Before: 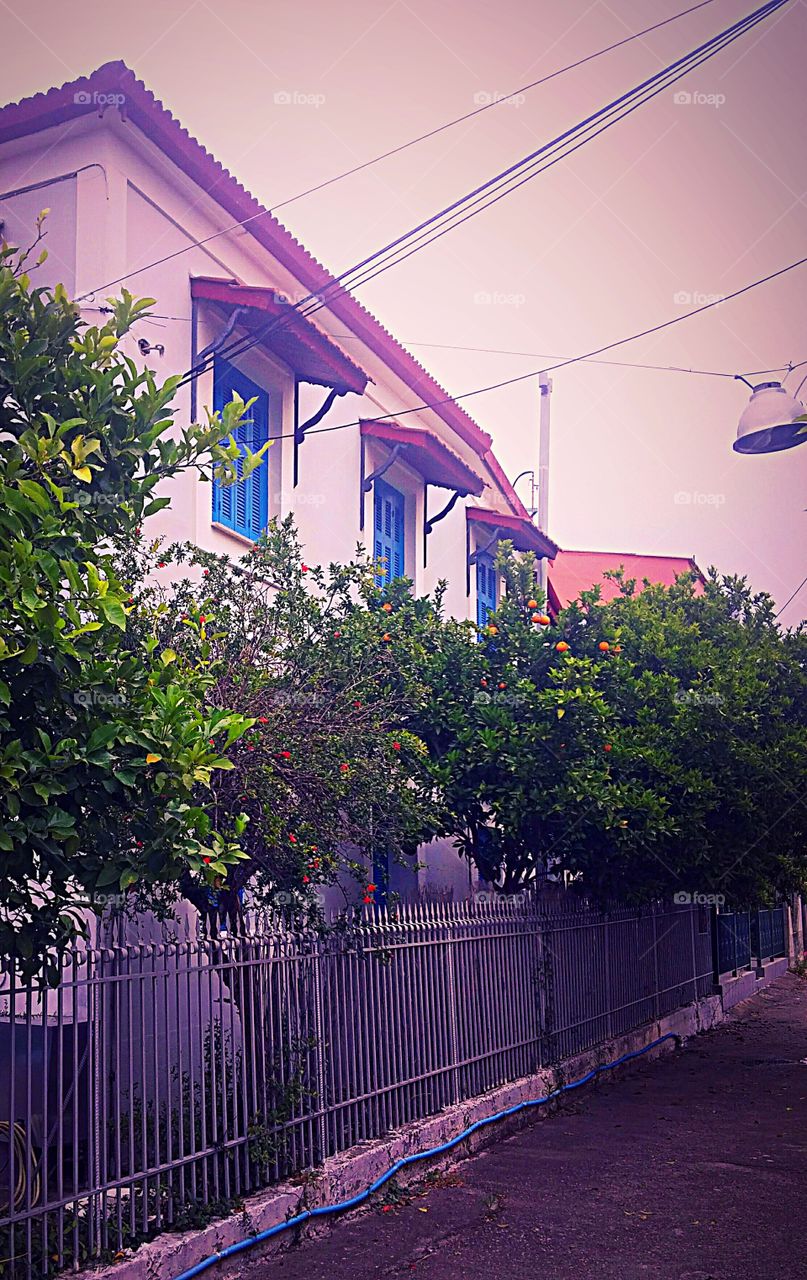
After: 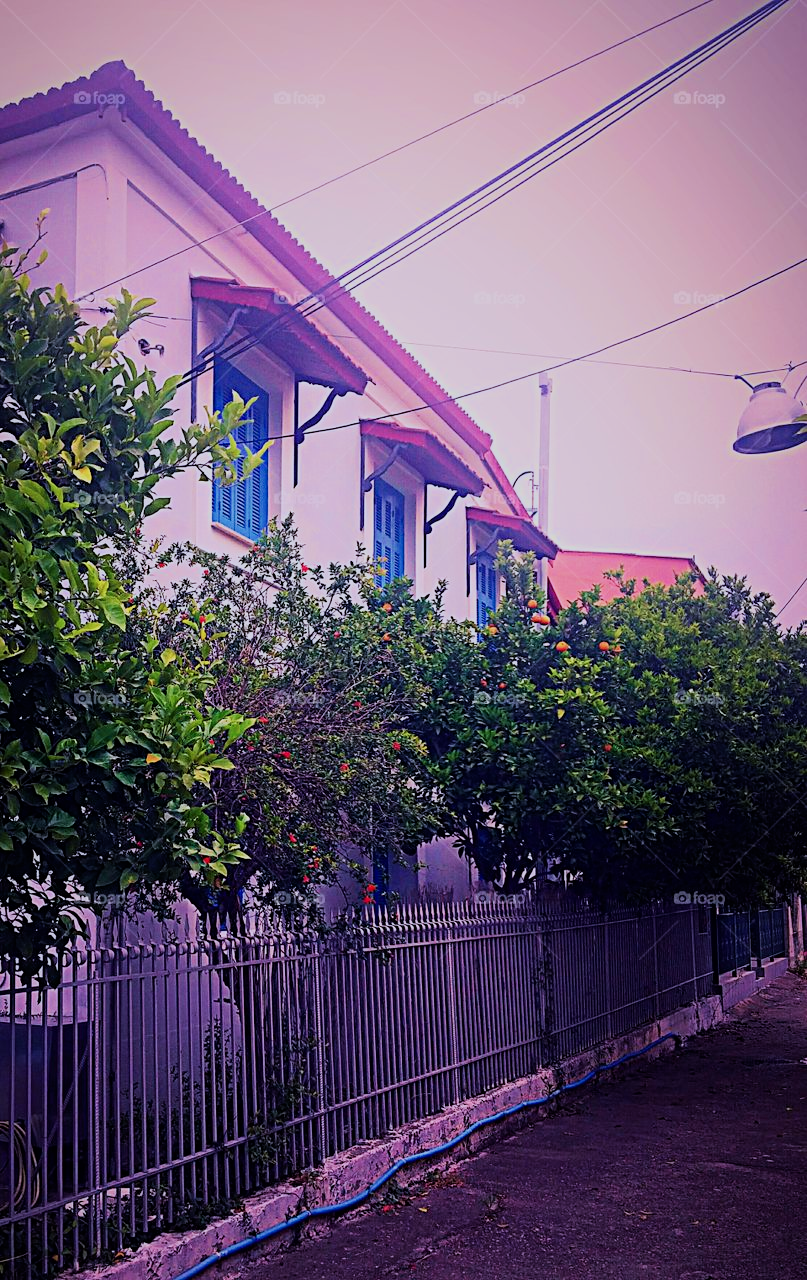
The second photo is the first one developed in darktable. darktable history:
filmic rgb: black relative exposure -7.65 EV, white relative exposure 4.56 EV, hardness 3.61
contrast brightness saturation: contrast 0.085, saturation 0.017
color calibration: illuminant as shot in camera, x 0.358, y 0.373, temperature 4628.91 K
velvia: on, module defaults
